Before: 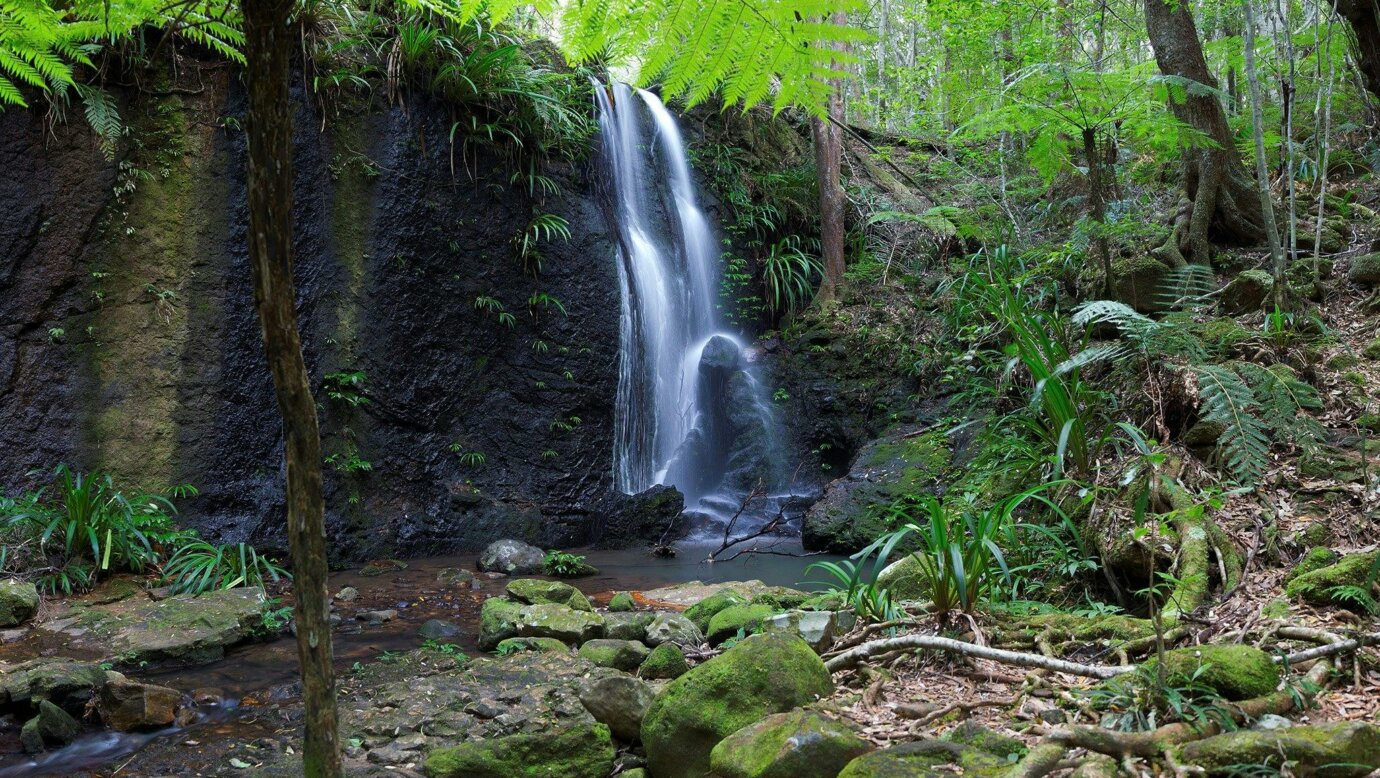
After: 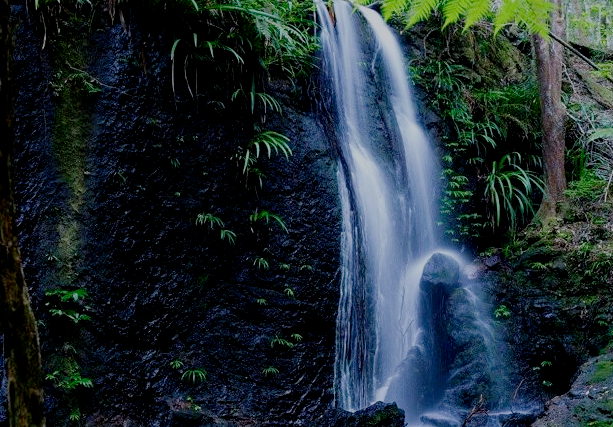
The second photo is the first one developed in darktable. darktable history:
crop: left 20.252%, top 10.746%, right 35.266%, bottom 34.29%
filmic rgb: middle gray luminance 18.06%, black relative exposure -7.53 EV, white relative exposure 8.46 EV, threshold 2.98 EV, target black luminance 0%, hardness 2.23, latitude 18.9%, contrast 0.89, highlights saturation mix 5.8%, shadows ↔ highlights balance 10.21%, preserve chrominance no, color science v4 (2020), contrast in shadows soft, enable highlight reconstruction true
color calibration: gray › normalize channels true, illuminant as shot in camera, x 0.358, y 0.373, temperature 4628.91 K, gamut compression 0.007
